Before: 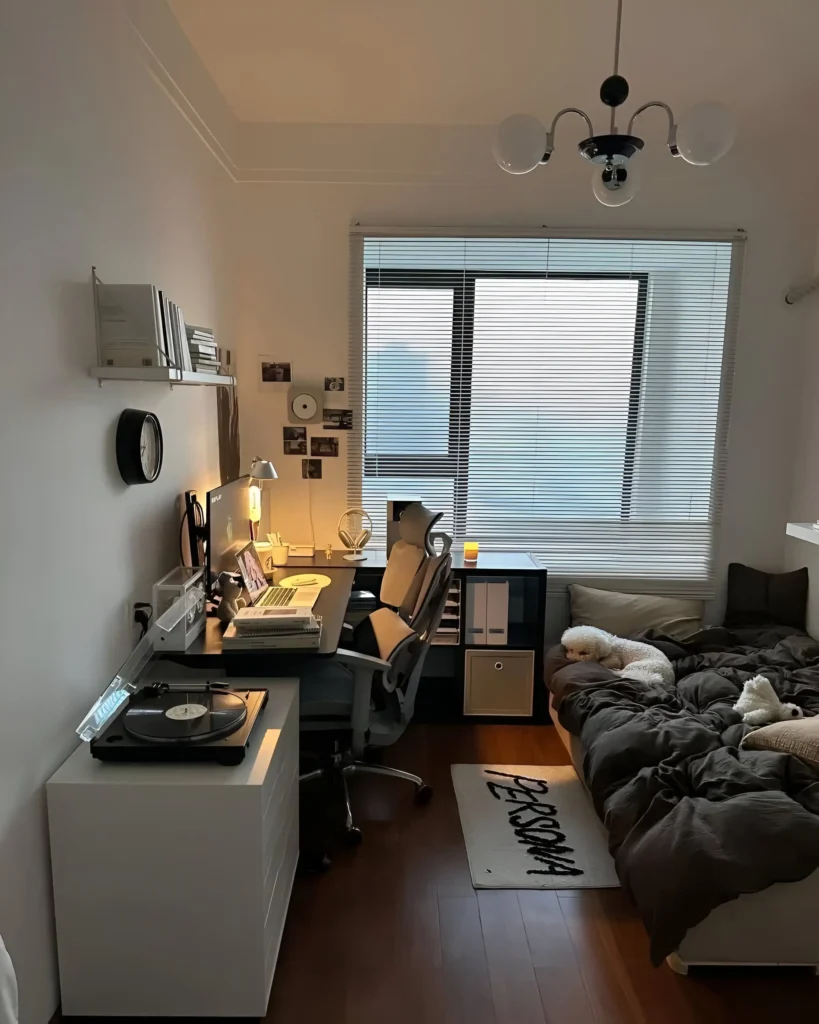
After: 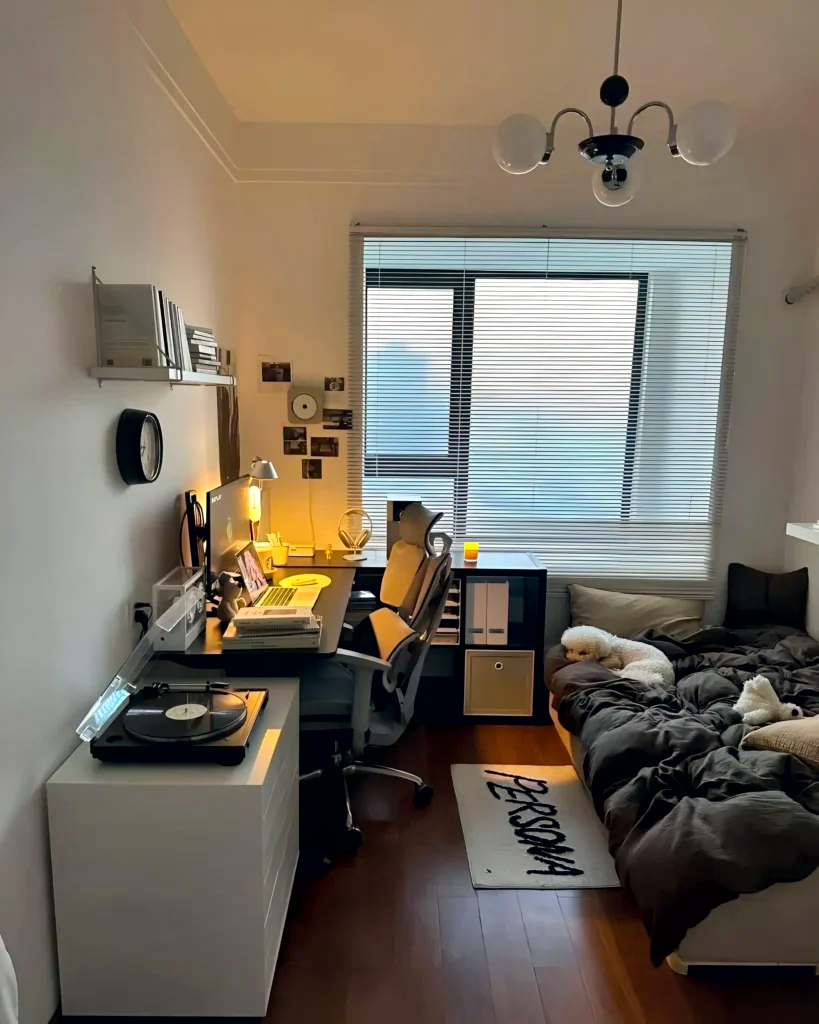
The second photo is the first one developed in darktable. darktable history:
color balance rgb: perceptual saturation grading › global saturation 25%, perceptual brilliance grading › mid-tones 10%, perceptual brilliance grading › shadows 15%, global vibrance 20%
color correction: highlights a* 0.207, highlights b* 2.7, shadows a* -0.874, shadows b* -4.78
local contrast: mode bilateral grid, contrast 20, coarseness 50, detail 150%, midtone range 0.2
